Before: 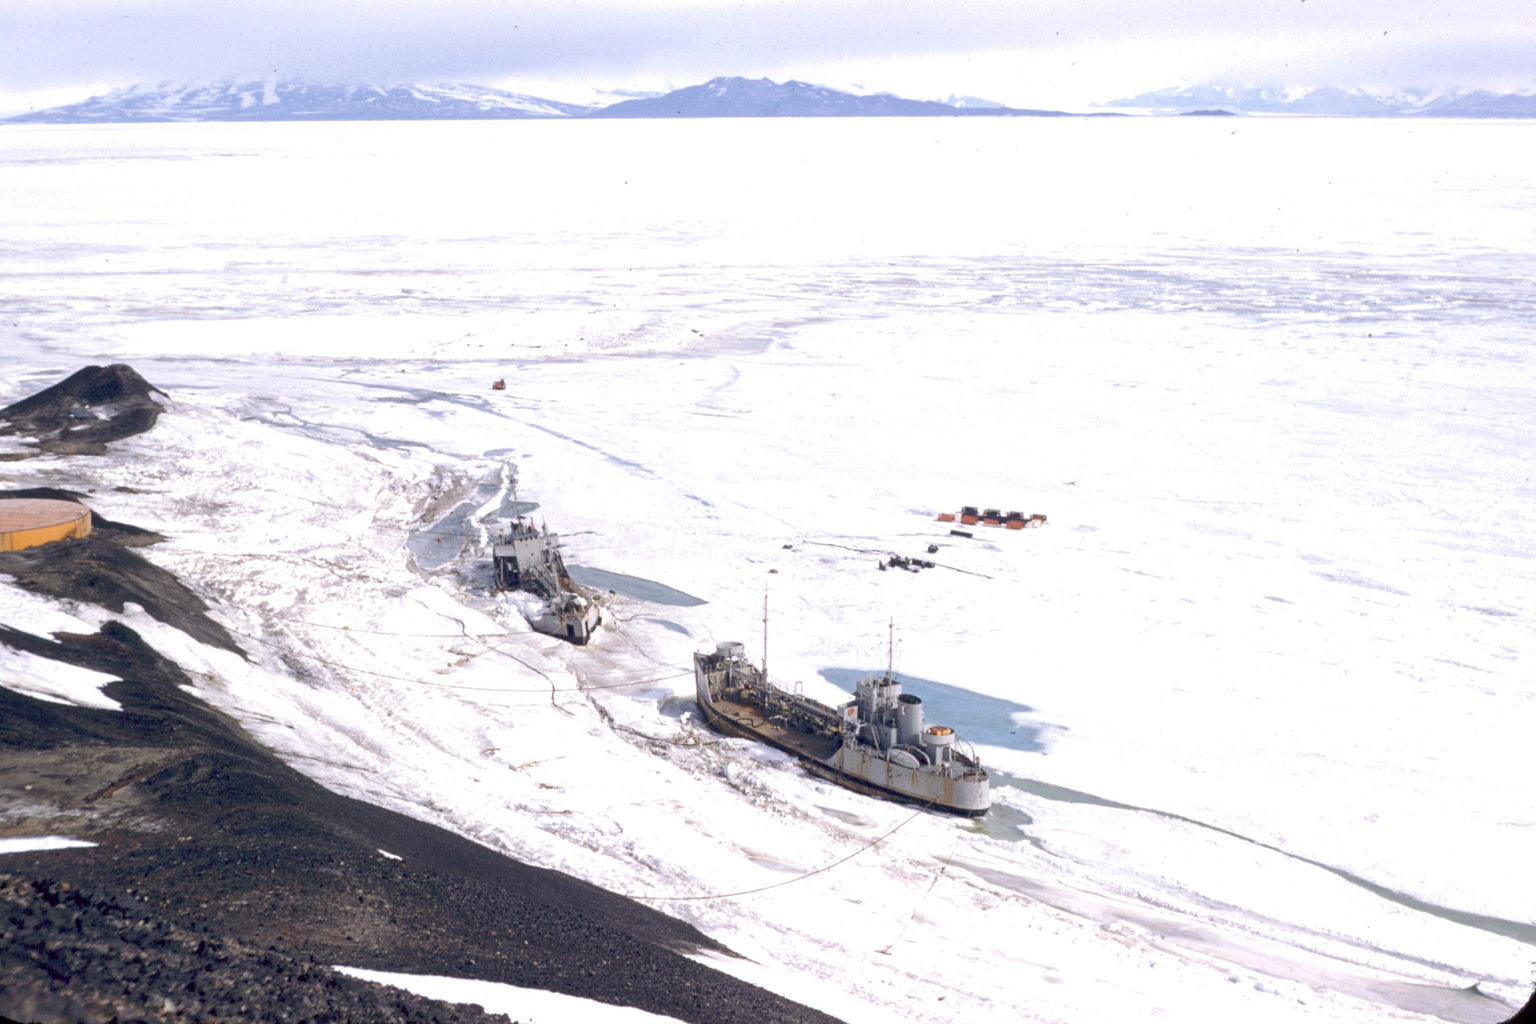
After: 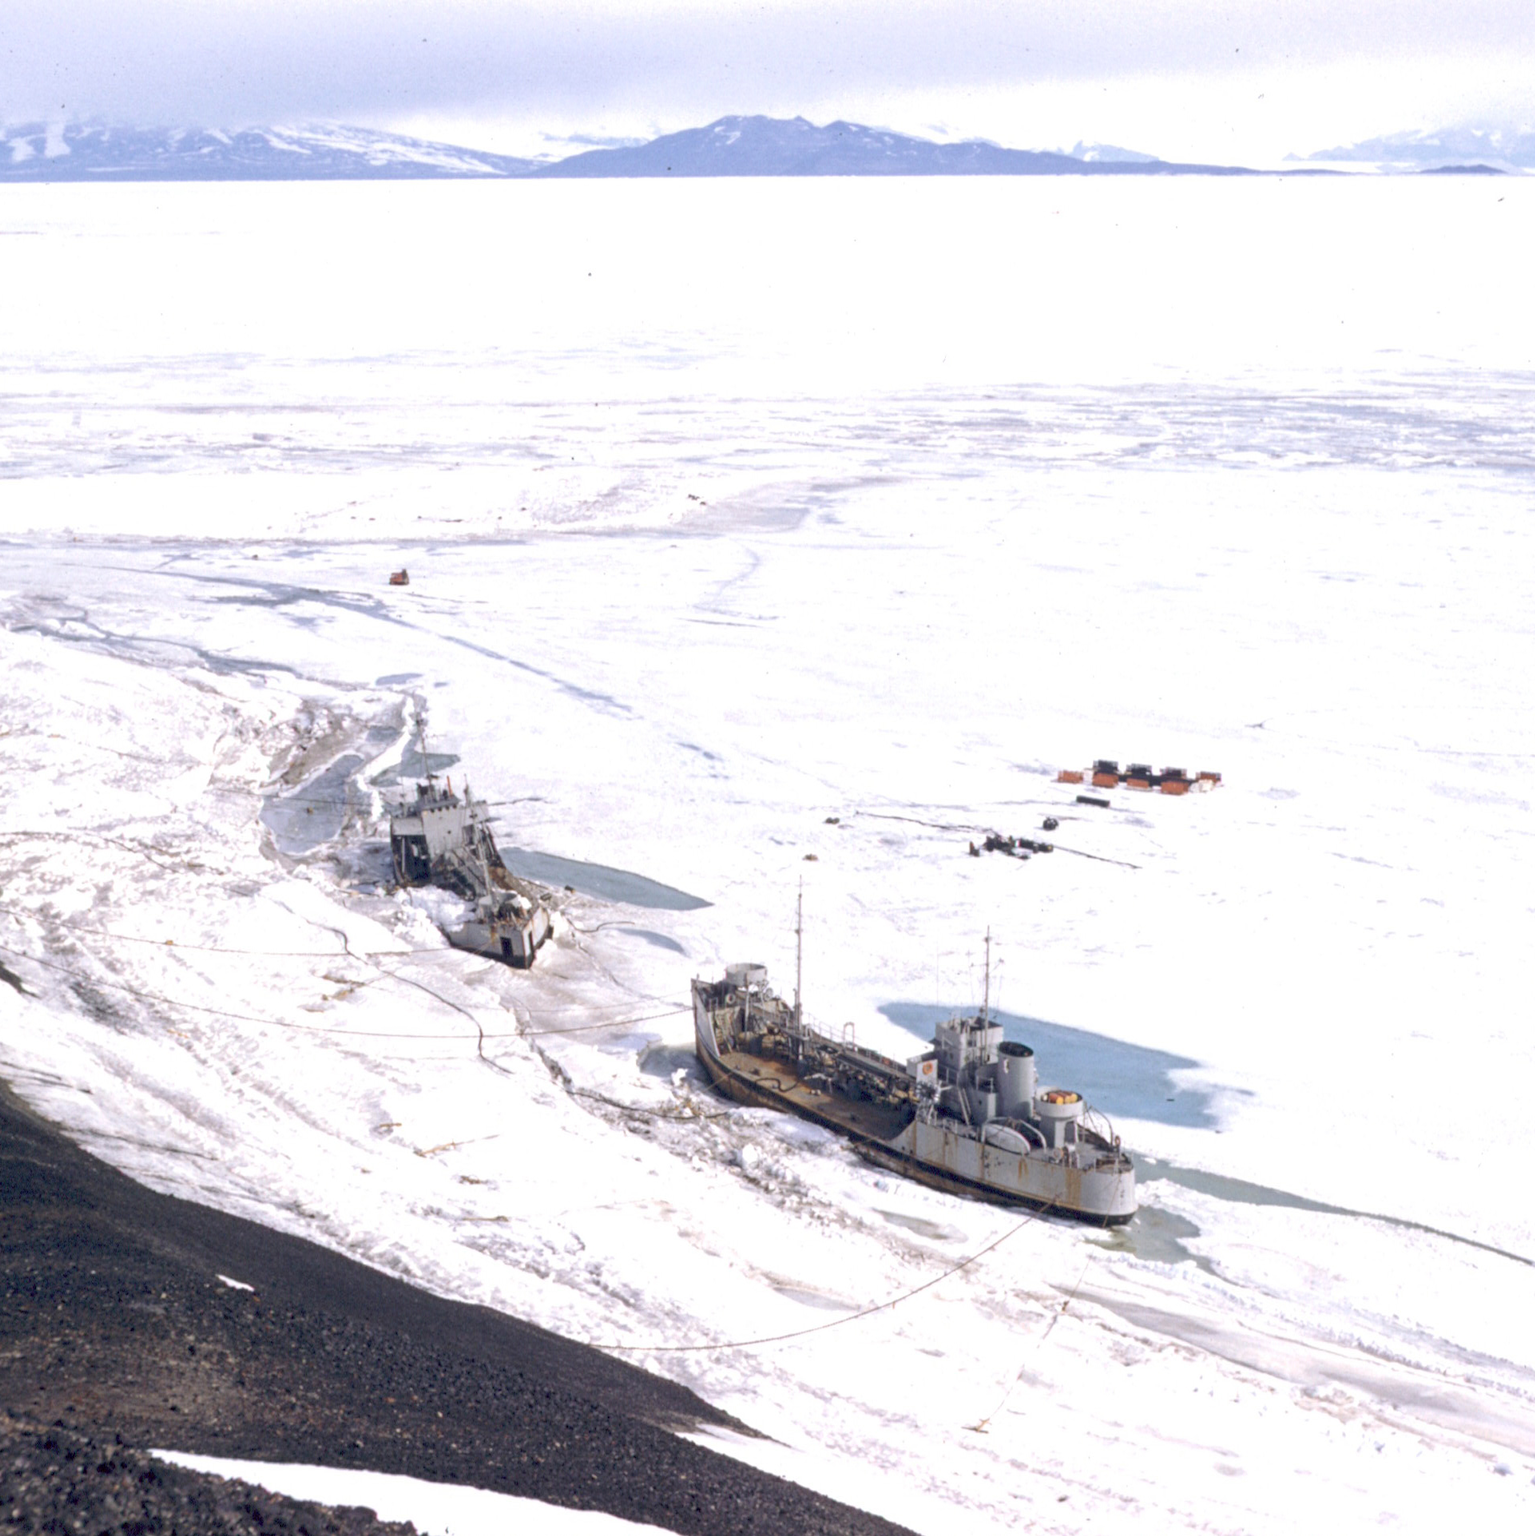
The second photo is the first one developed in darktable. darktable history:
crop and rotate: left 15.23%, right 18.172%
